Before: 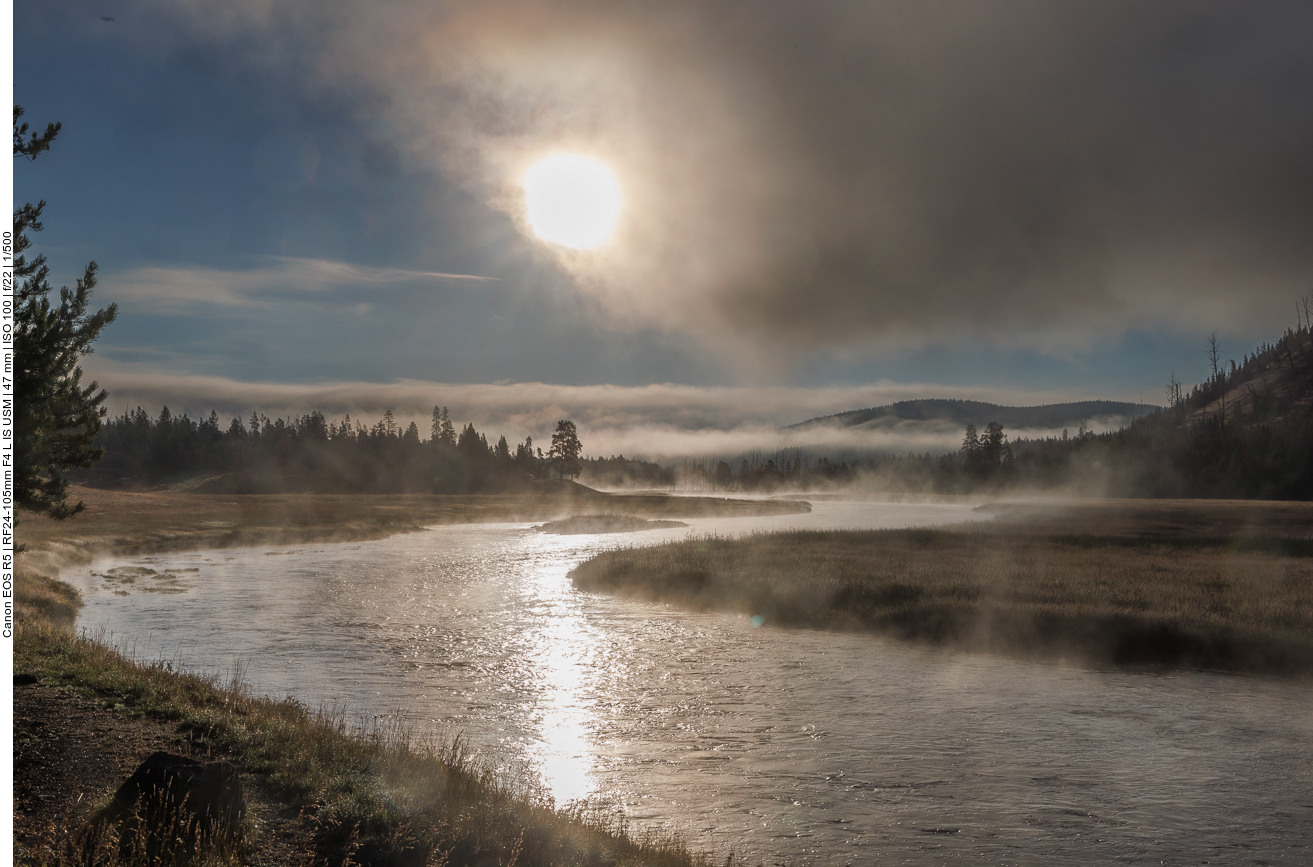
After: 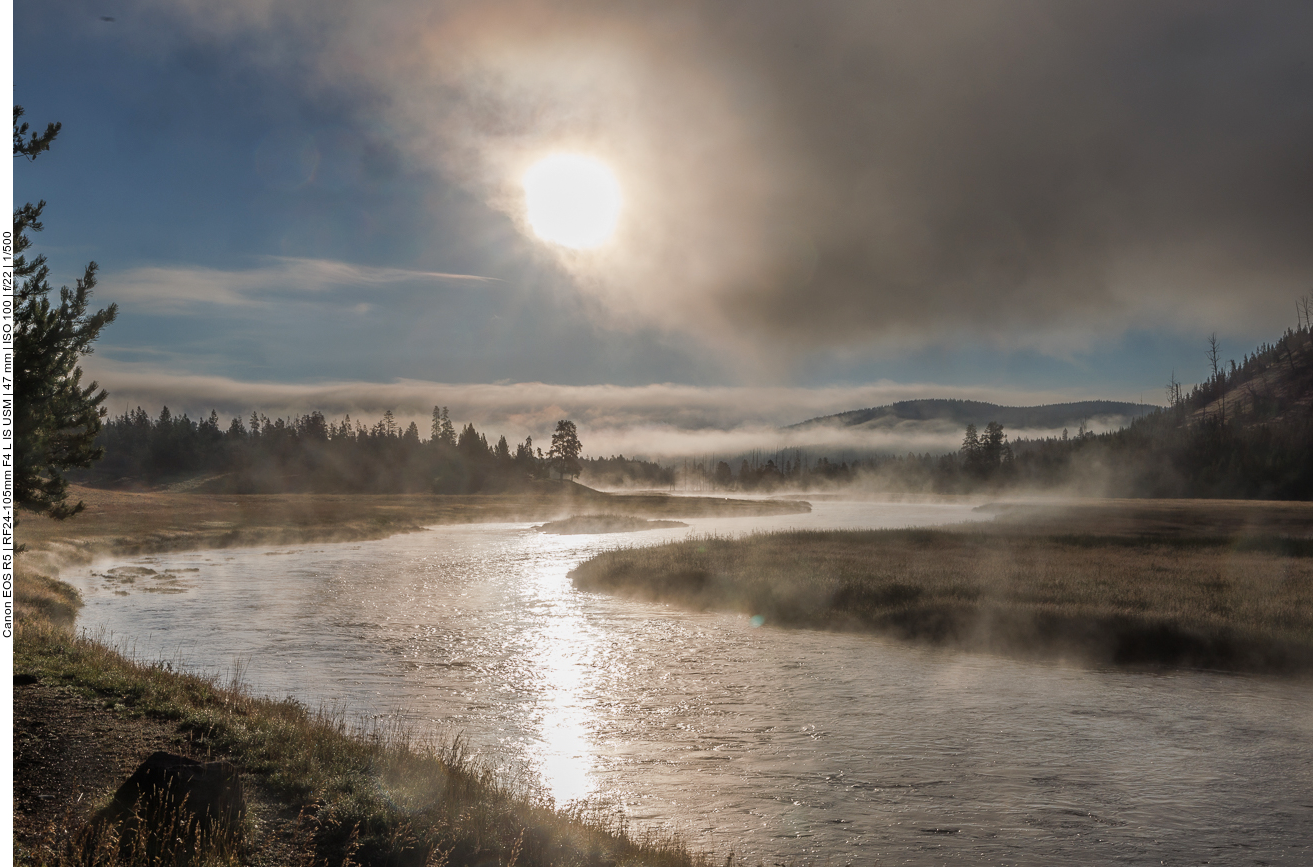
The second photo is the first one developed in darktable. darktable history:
tone curve: curves: ch0 [(0, 0) (0.641, 0.691) (1, 1)], preserve colors none
